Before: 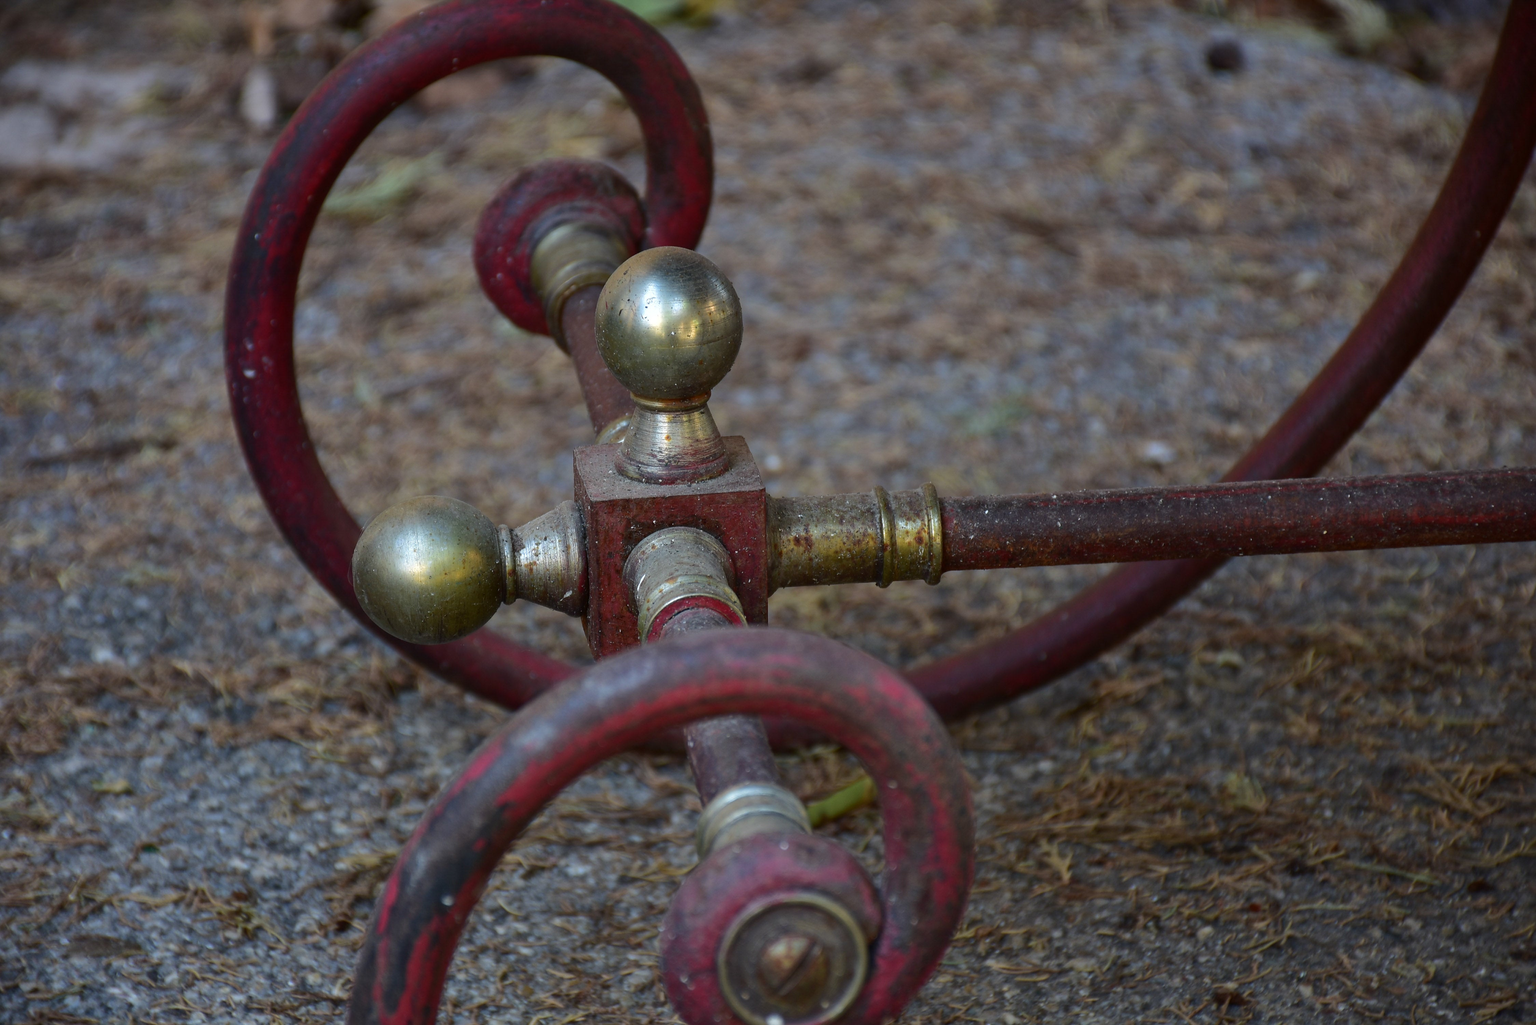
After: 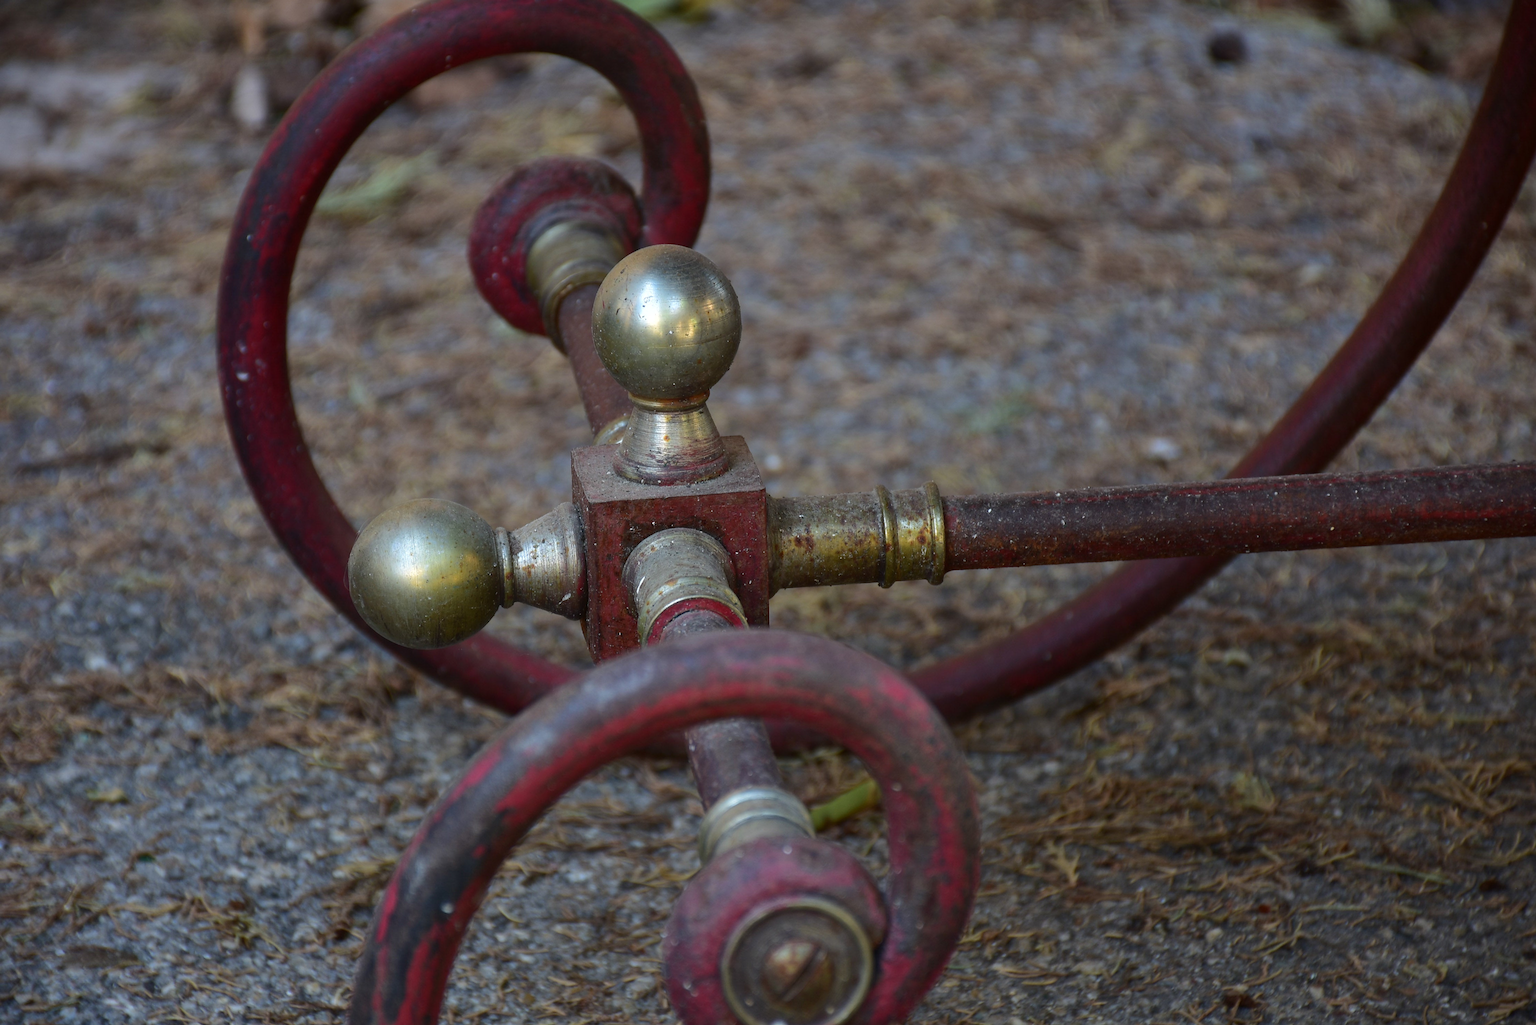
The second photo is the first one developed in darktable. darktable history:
bloom: on, module defaults
rotate and perspective: rotation -0.45°, automatic cropping original format, crop left 0.008, crop right 0.992, crop top 0.012, crop bottom 0.988
